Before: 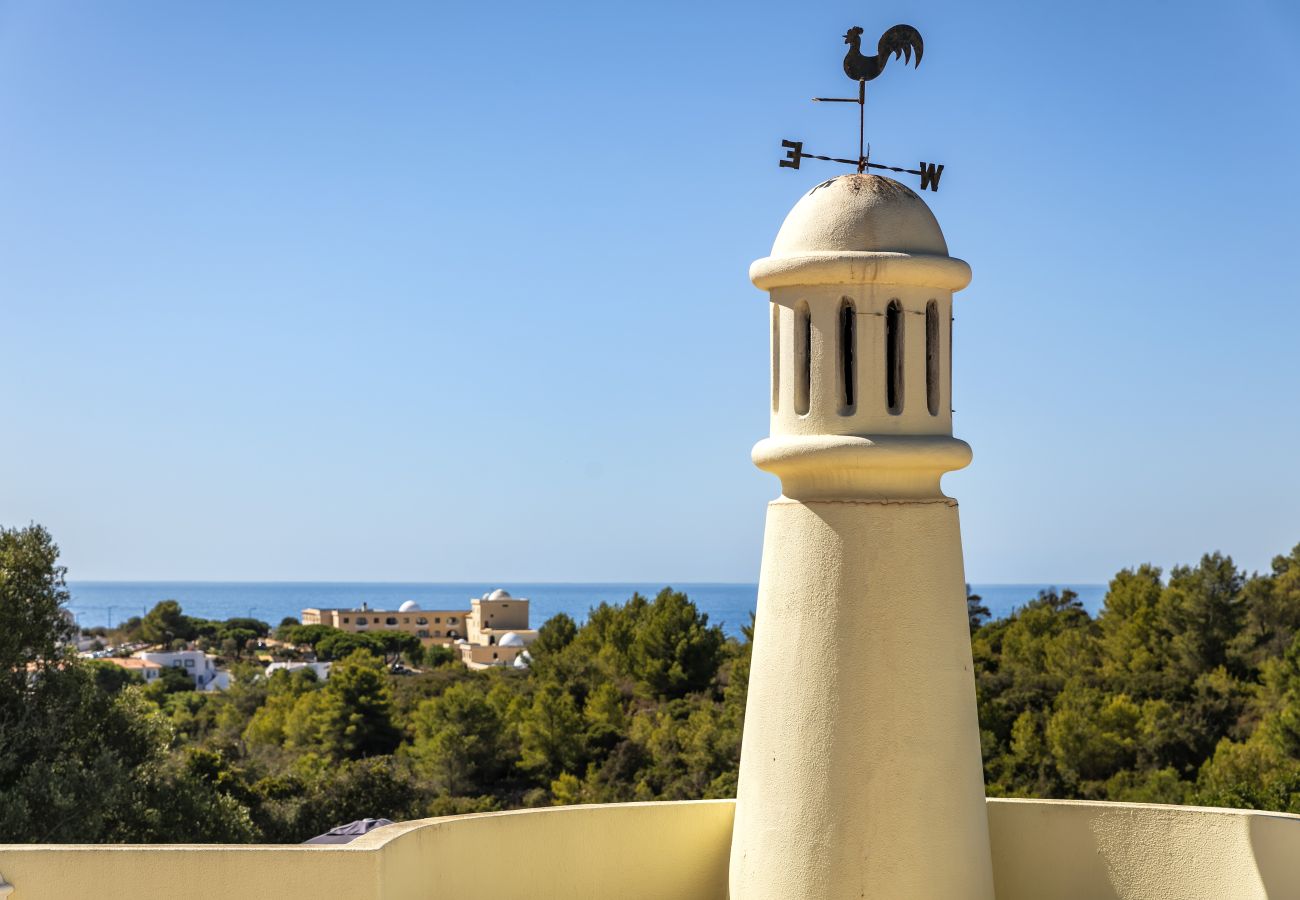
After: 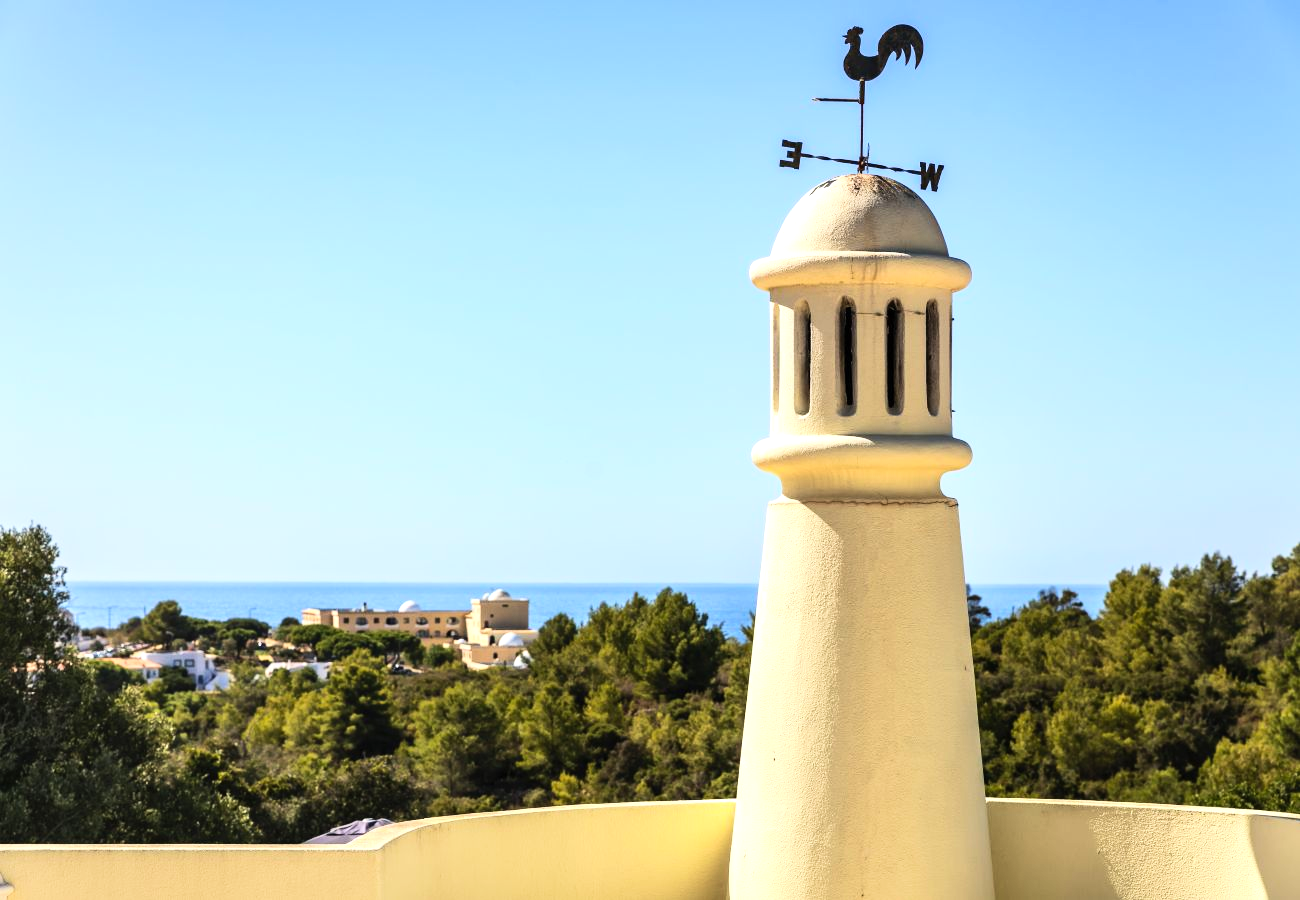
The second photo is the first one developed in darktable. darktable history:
velvia: strength 15%
tone equalizer: -8 EV -0.417 EV, -7 EV -0.389 EV, -6 EV -0.333 EV, -5 EV -0.222 EV, -3 EV 0.222 EV, -2 EV 0.333 EV, -1 EV 0.389 EV, +0 EV 0.417 EV, edges refinement/feathering 500, mask exposure compensation -1.57 EV, preserve details no
contrast brightness saturation: contrast 0.2, brightness 0.15, saturation 0.14
